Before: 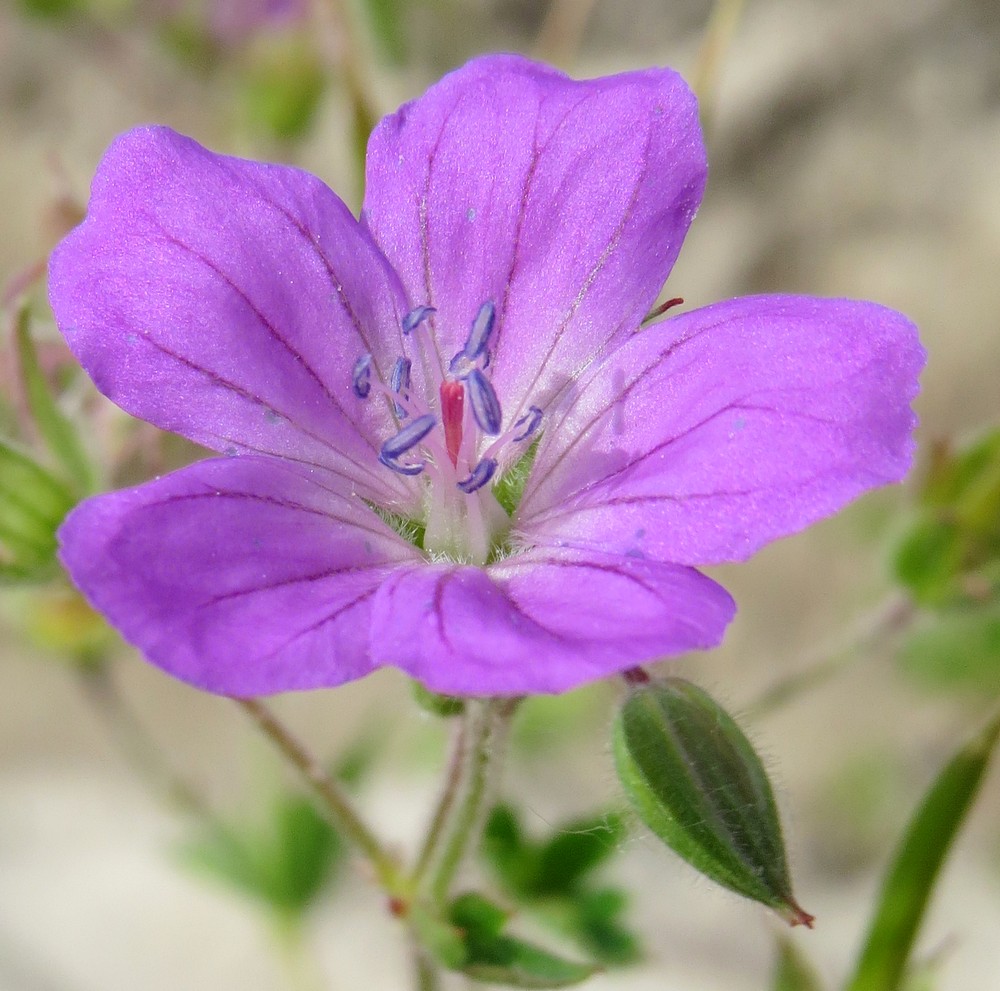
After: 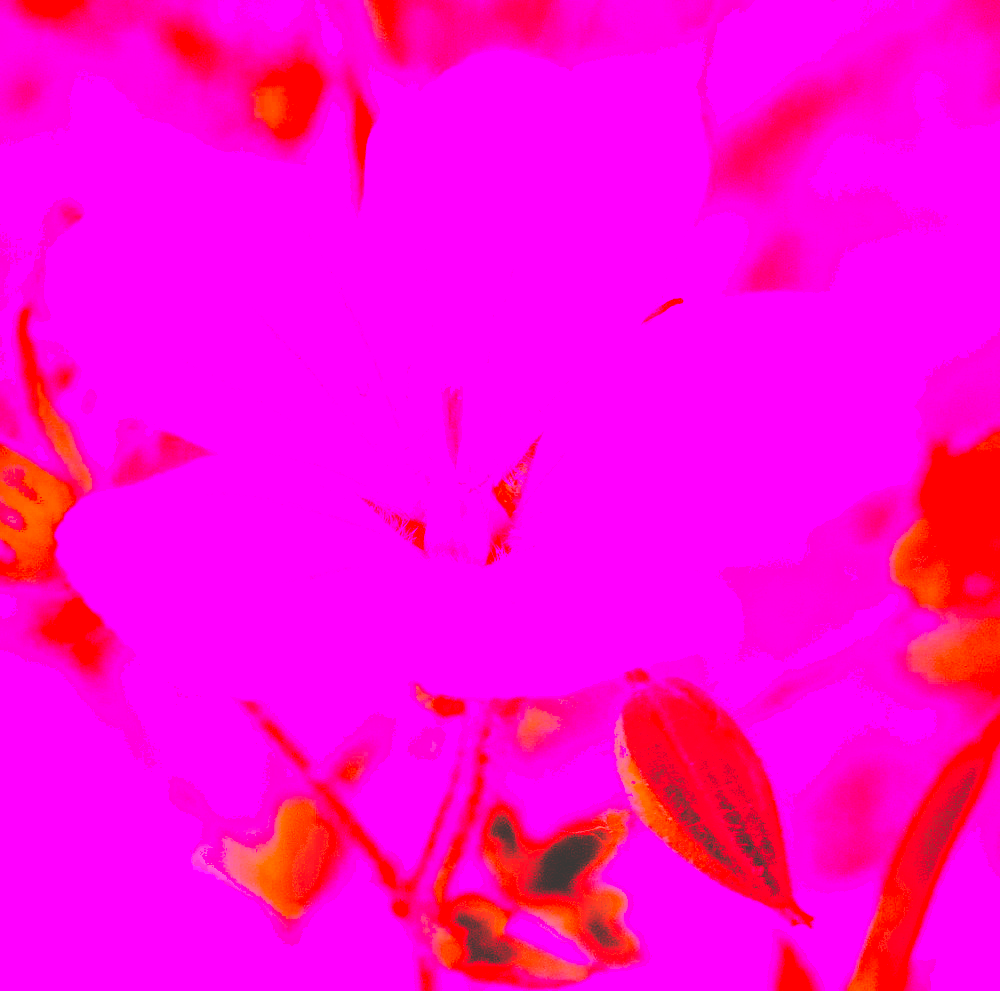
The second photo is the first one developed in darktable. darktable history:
base curve: curves: ch0 [(0, 0.036) (0.083, 0.04) (0.804, 1)], preserve colors none
white balance: red 4.26, blue 1.802
